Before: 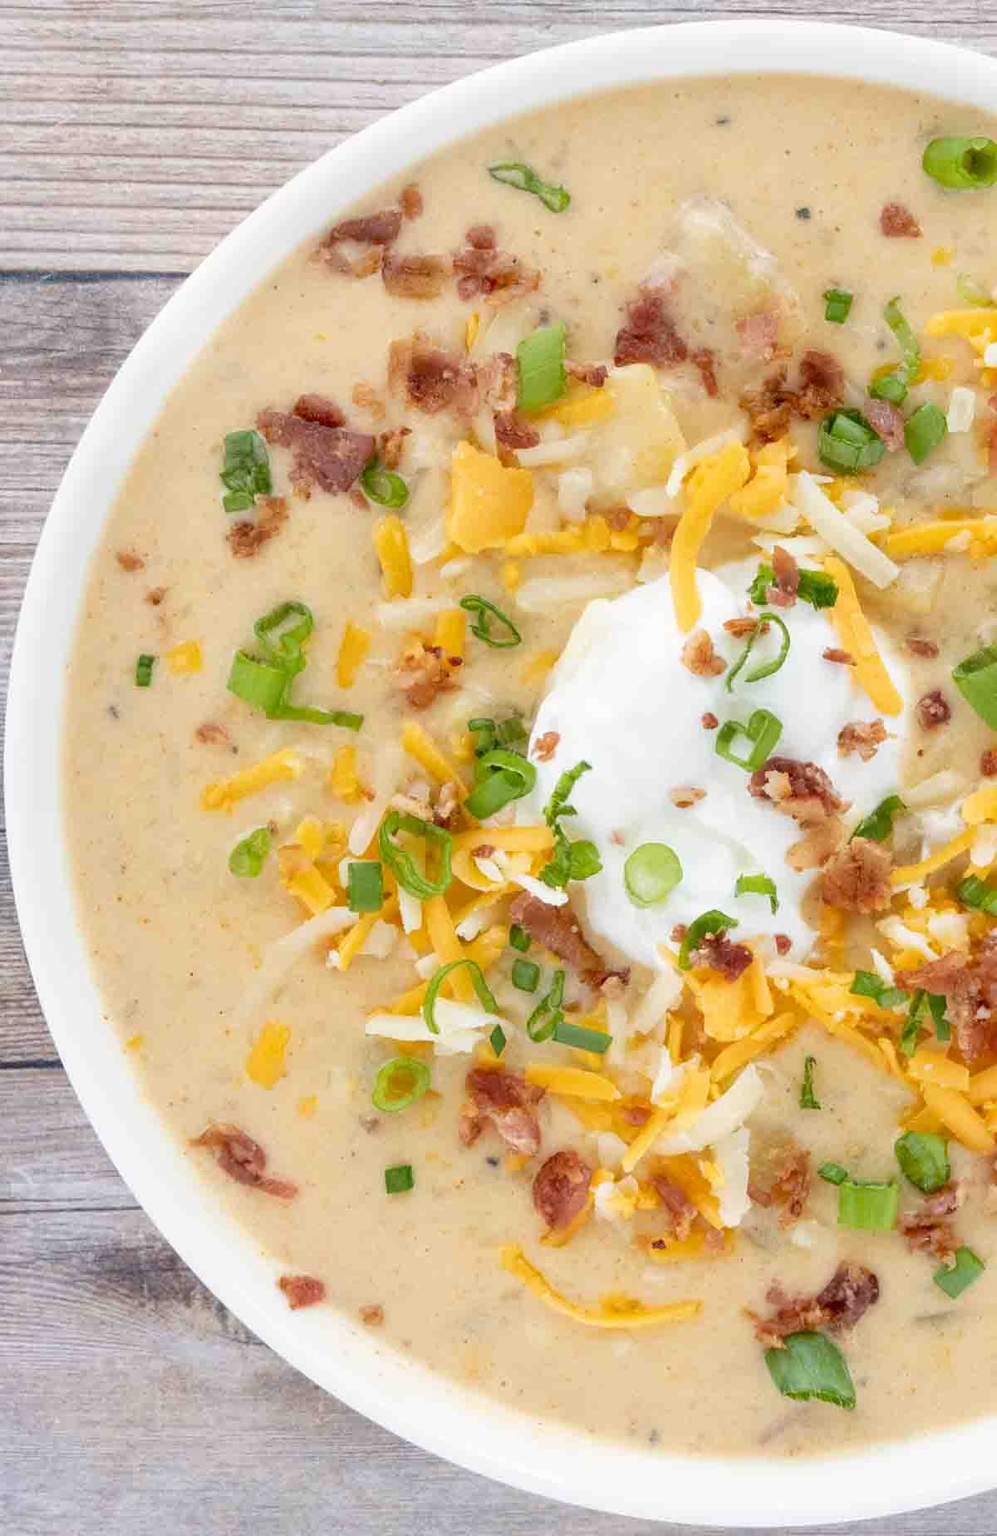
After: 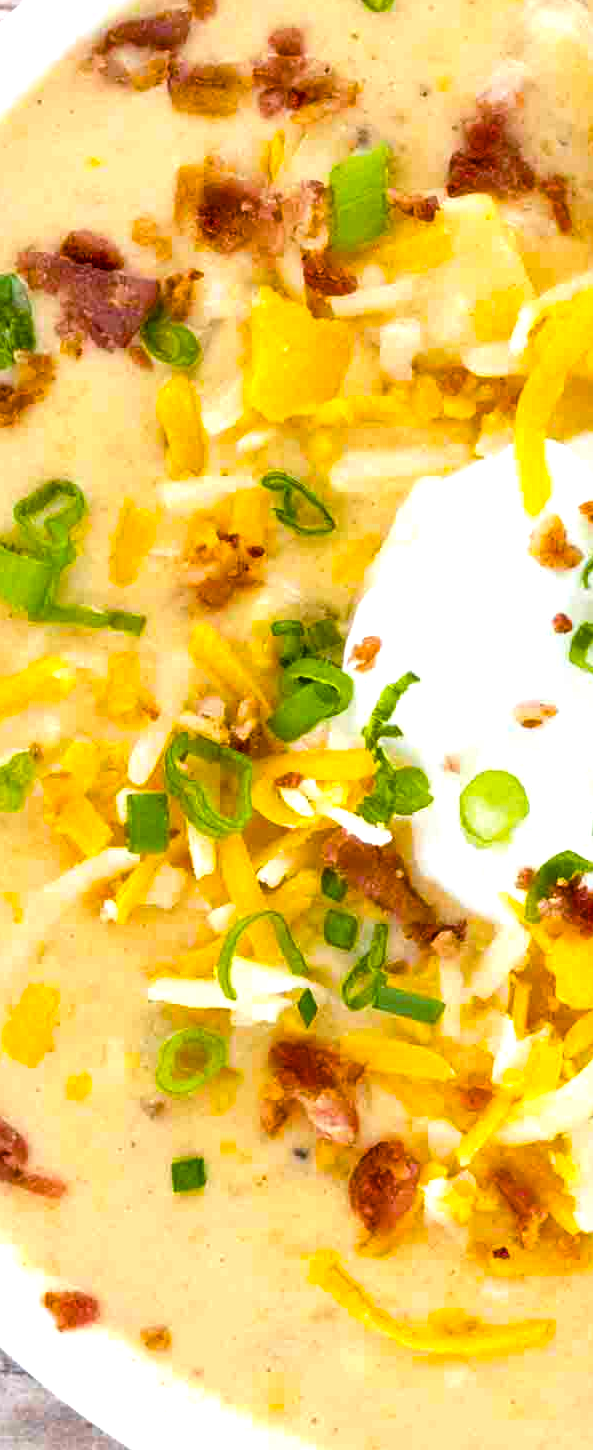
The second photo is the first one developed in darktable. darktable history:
crop and rotate: angle 0.02°, left 24.353%, top 13.219%, right 26.156%, bottom 8.224%
color balance rgb: linear chroma grading › global chroma 9%, perceptual saturation grading › global saturation 36%, perceptual saturation grading › shadows 35%, perceptual brilliance grading › global brilliance 15%, perceptual brilliance grading › shadows -35%, global vibrance 15%
